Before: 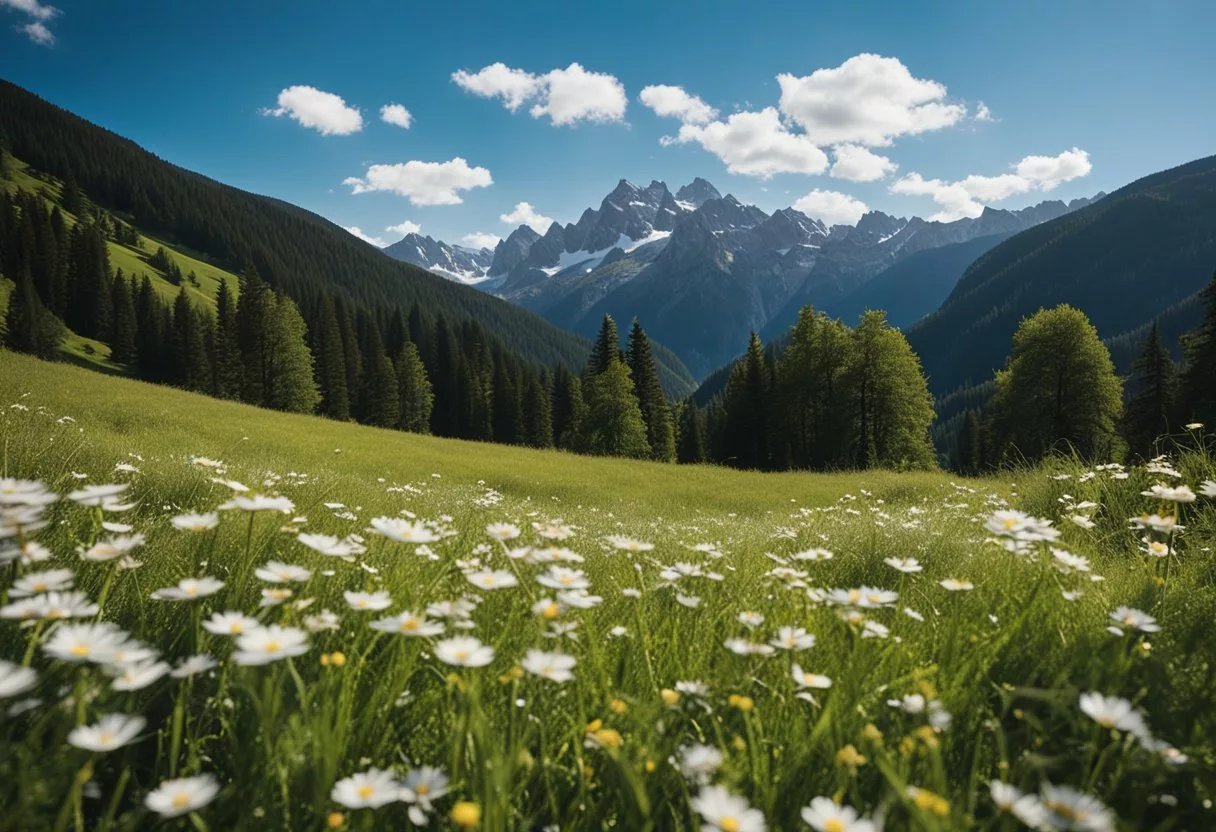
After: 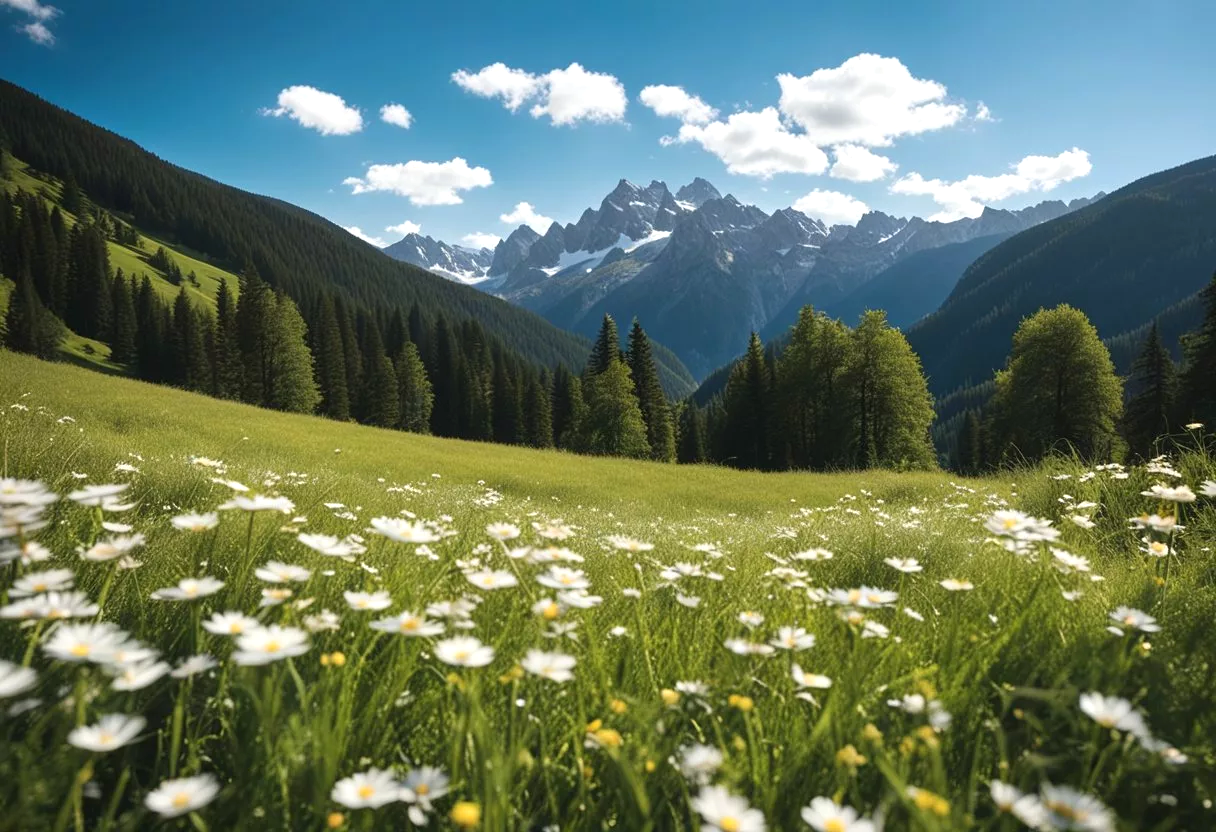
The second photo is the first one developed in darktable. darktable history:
exposure: exposure 0.404 EV, compensate highlight preservation false
